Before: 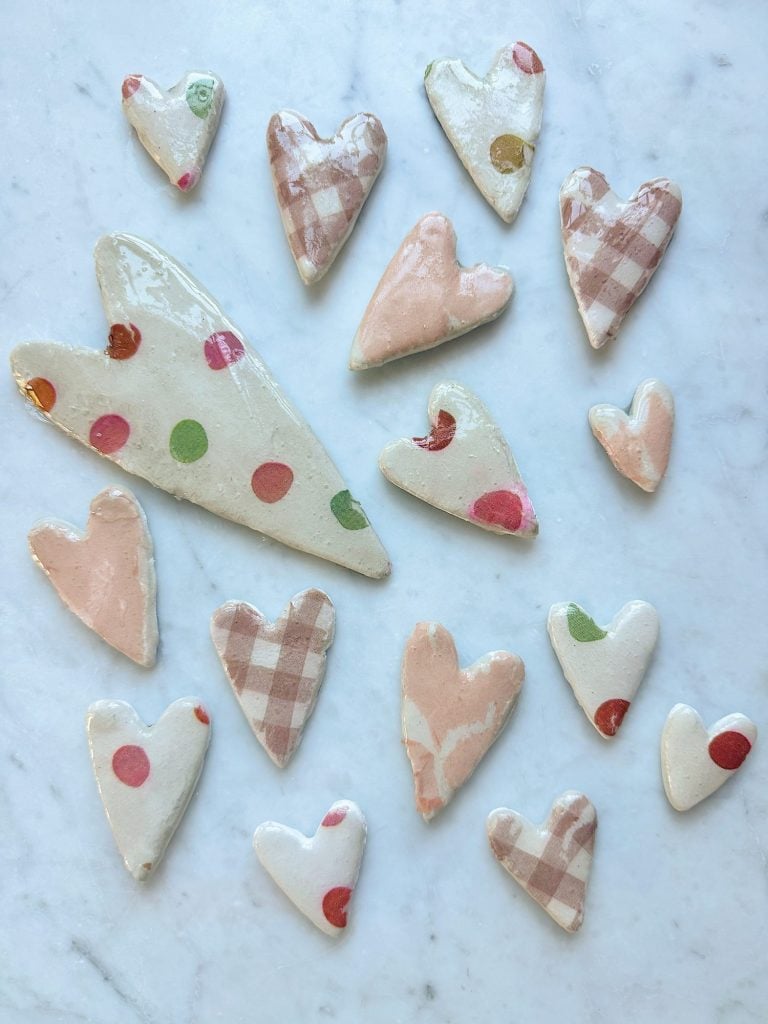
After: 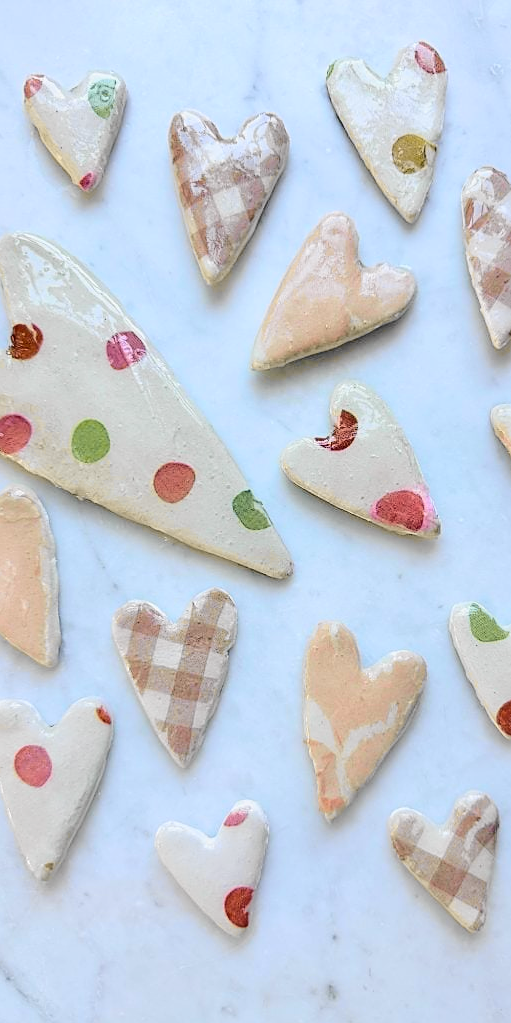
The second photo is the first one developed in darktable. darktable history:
sharpen: on, module defaults
crop and rotate: left 12.887%, right 20.573%
tone curve: curves: ch0 [(0.017, 0) (0.107, 0.071) (0.295, 0.264) (0.447, 0.507) (0.54, 0.618) (0.733, 0.791) (0.879, 0.898) (1, 0.97)]; ch1 [(0, 0) (0.393, 0.415) (0.447, 0.448) (0.485, 0.497) (0.523, 0.515) (0.544, 0.55) (0.59, 0.609) (0.686, 0.686) (1, 1)]; ch2 [(0, 0) (0.369, 0.388) (0.449, 0.431) (0.499, 0.5) (0.521, 0.505) (0.53, 0.538) (0.579, 0.601) (0.669, 0.733) (1, 1)], color space Lab, independent channels, preserve colors none
